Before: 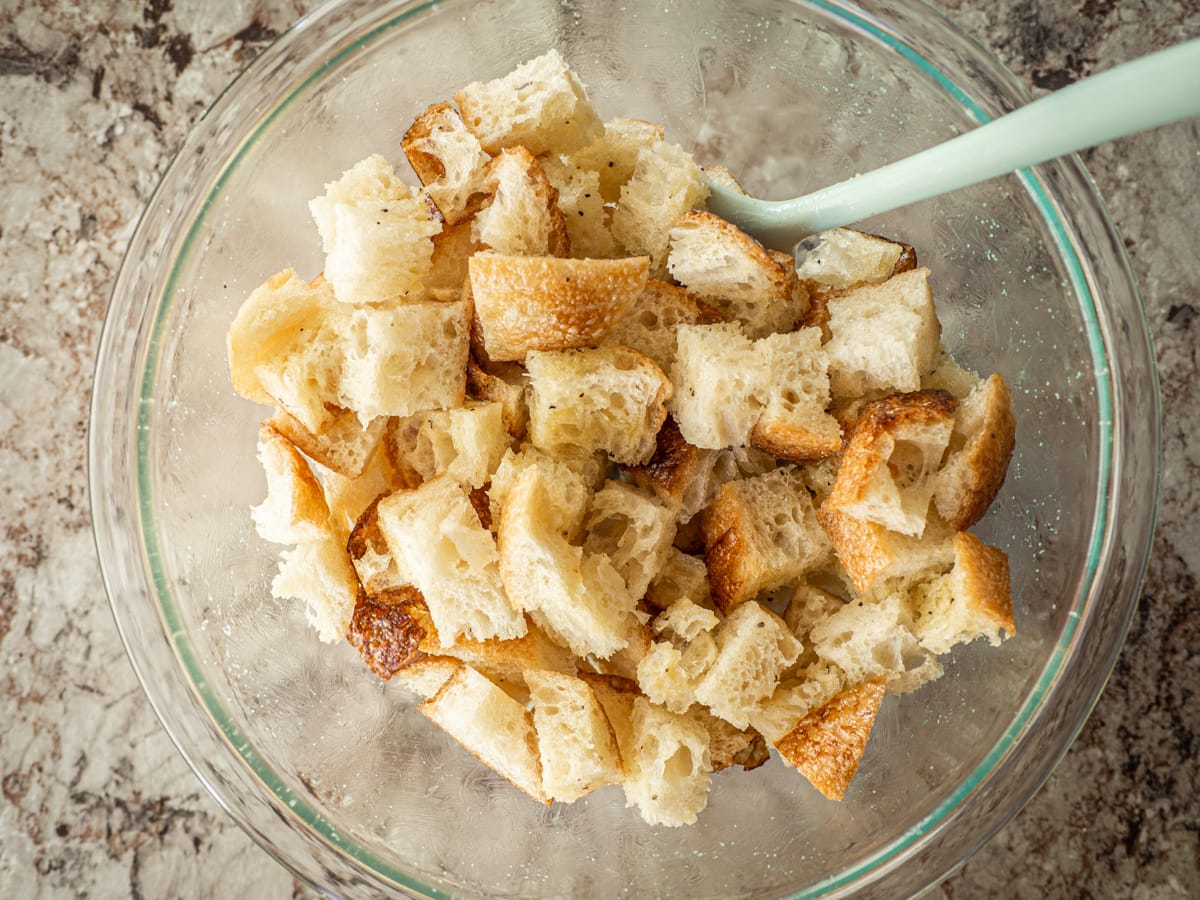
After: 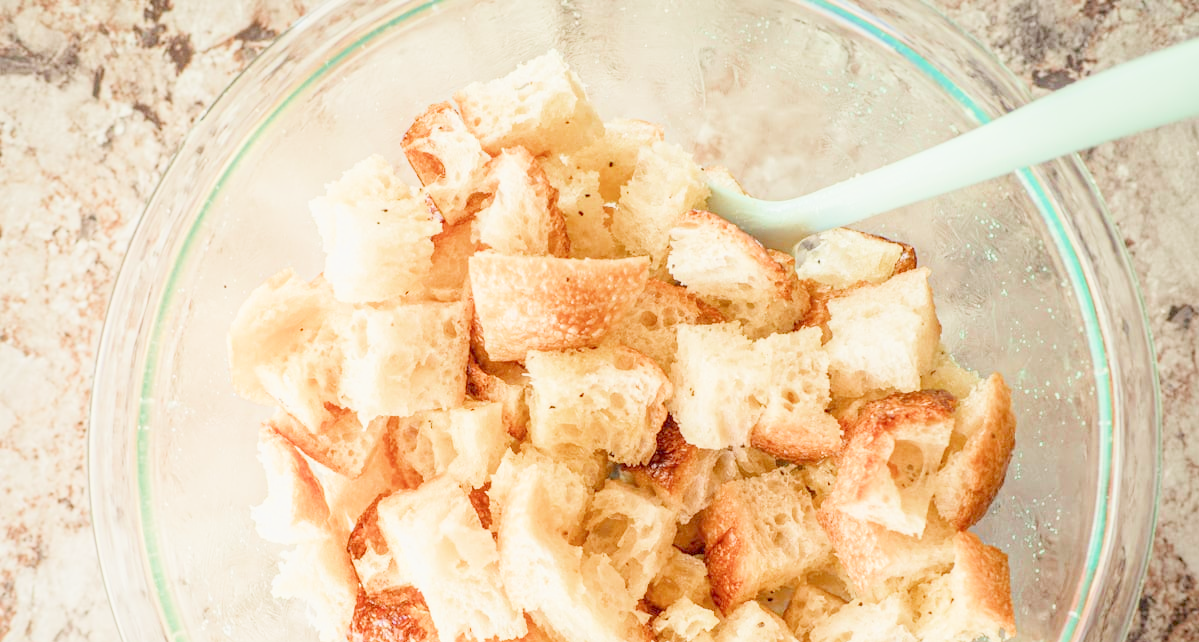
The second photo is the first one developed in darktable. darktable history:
filmic rgb: middle gray luminance 2.5%, black relative exposure -10 EV, white relative exposure 7 EV, threshold 6 EV, dynamic range scaling 10%, target black luminance 0%, hardness 3.19, latitude 44.39%, contrast 0.682, highlights saturation mix 5%, shadows ↔ highlights balance 13.63%, add noise in highlights 0, color science v3 (2019), use custom middle-gray values true, iterations of high-quality reconstruction 0, contrast in highlights soft, enable highlight reconstruction true
crop: bottom 28.576%
